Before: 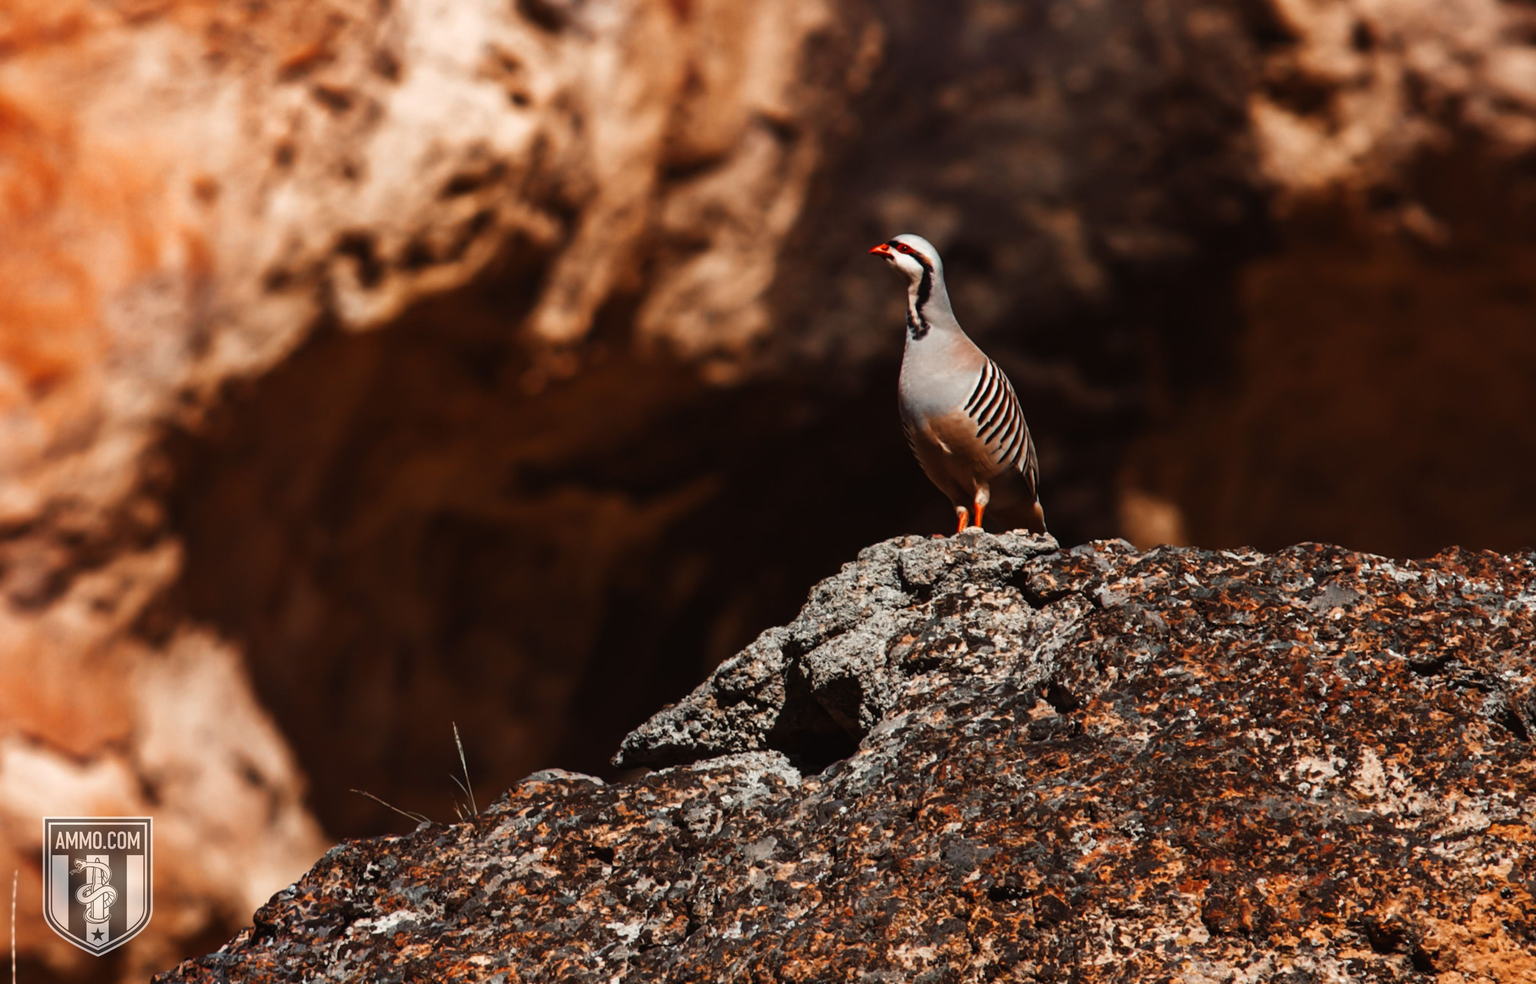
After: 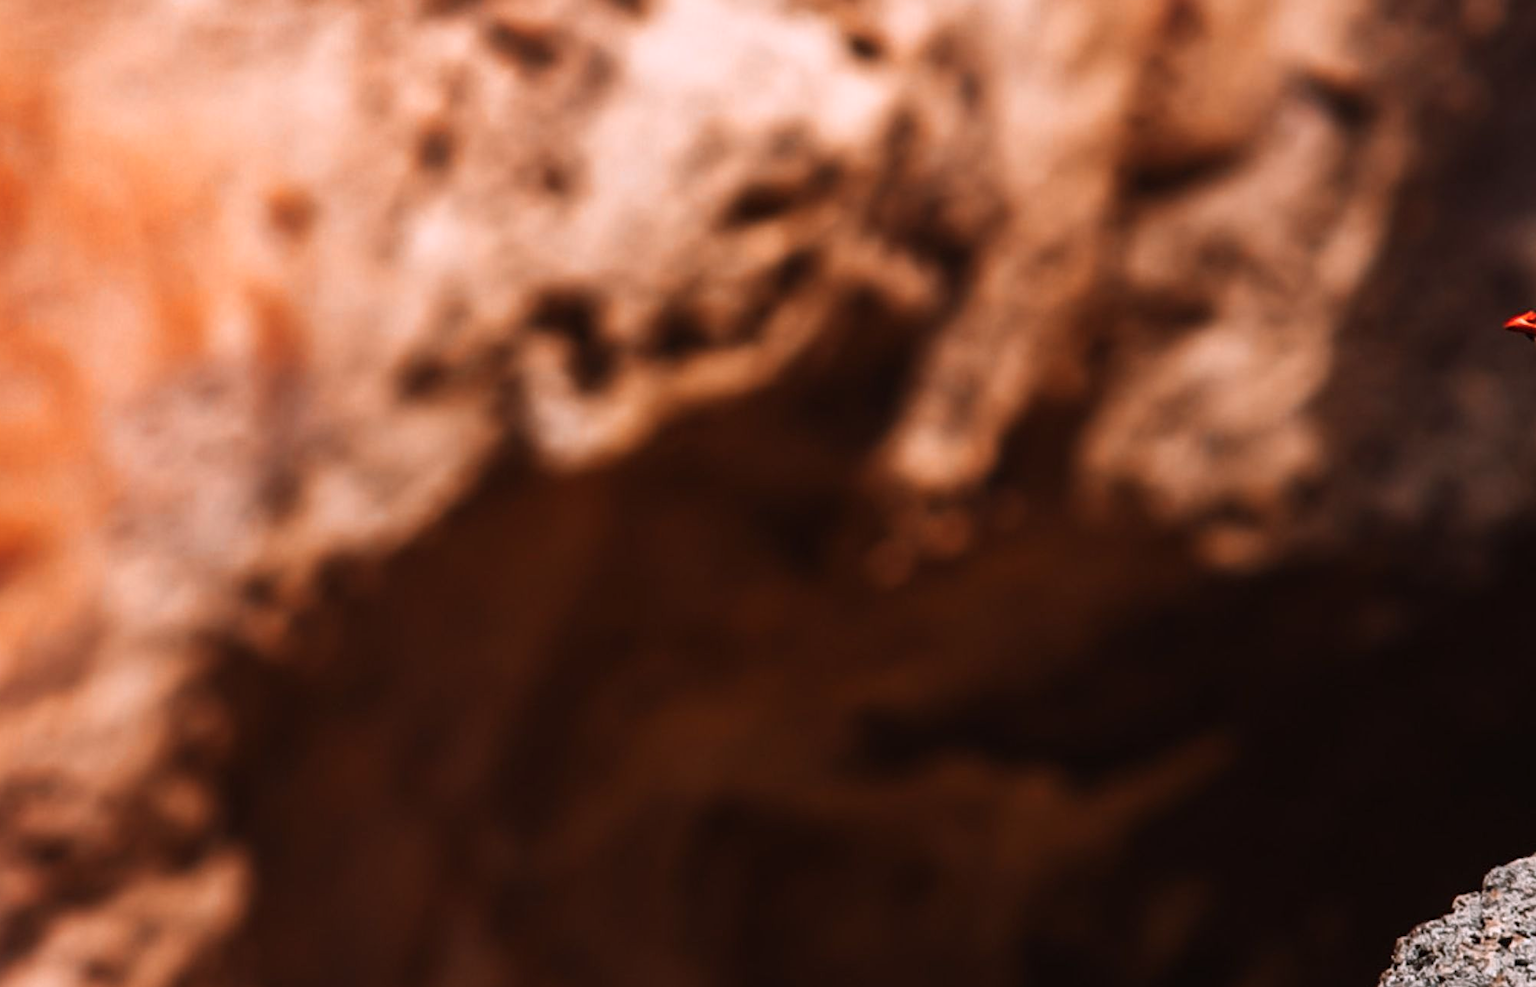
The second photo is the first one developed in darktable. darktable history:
color balance rgb: linear chroma grading › global chroma 1.5%, linear chroma grading › mid-tones -1%, perceptual saturation grading › global saturation -3%, perceptual saturation grading › shadows -2%
sharpen: on, module defaults
crop and rotate: left 3.047%, top 7.509%, right 42.236%, bottom 37.598%
white balance: red 1.05, blue 1.072
